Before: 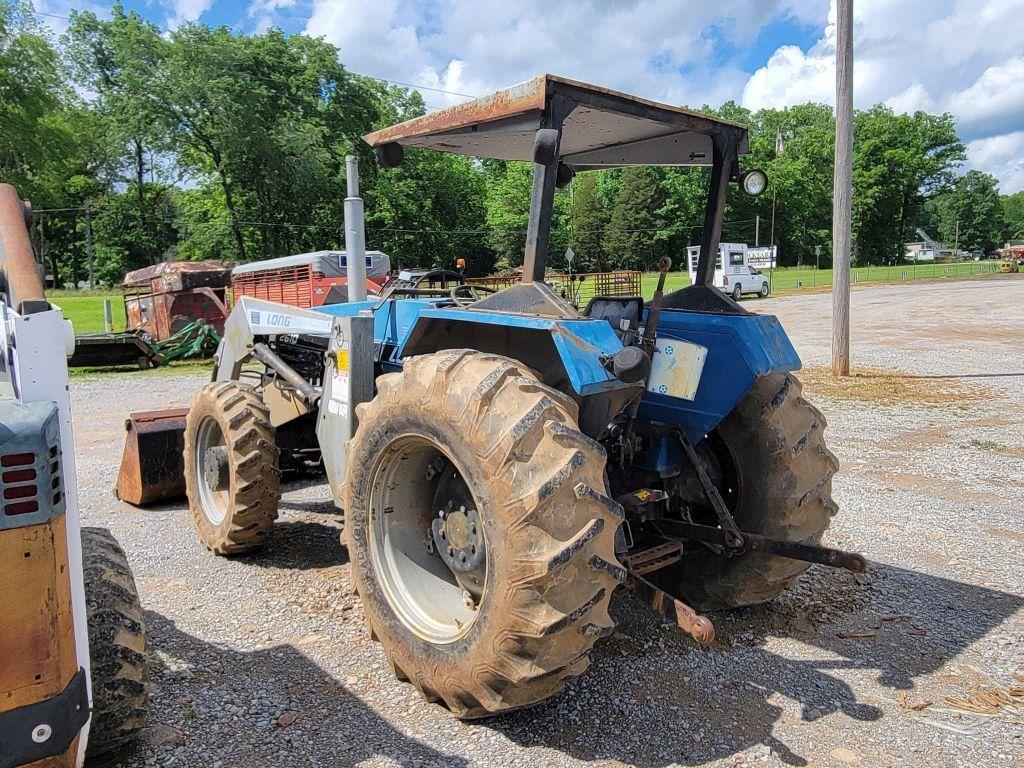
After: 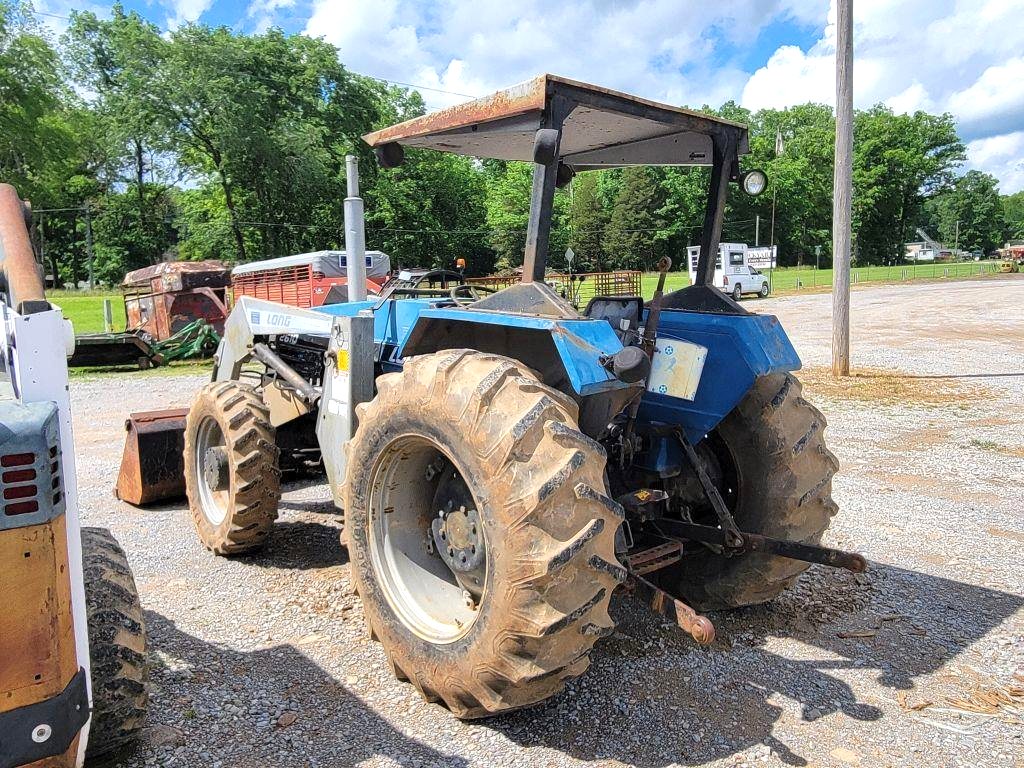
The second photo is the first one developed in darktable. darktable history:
exposure: exposure 0.378 EV, compensate exposure bias true, compensate highlight preservation false
